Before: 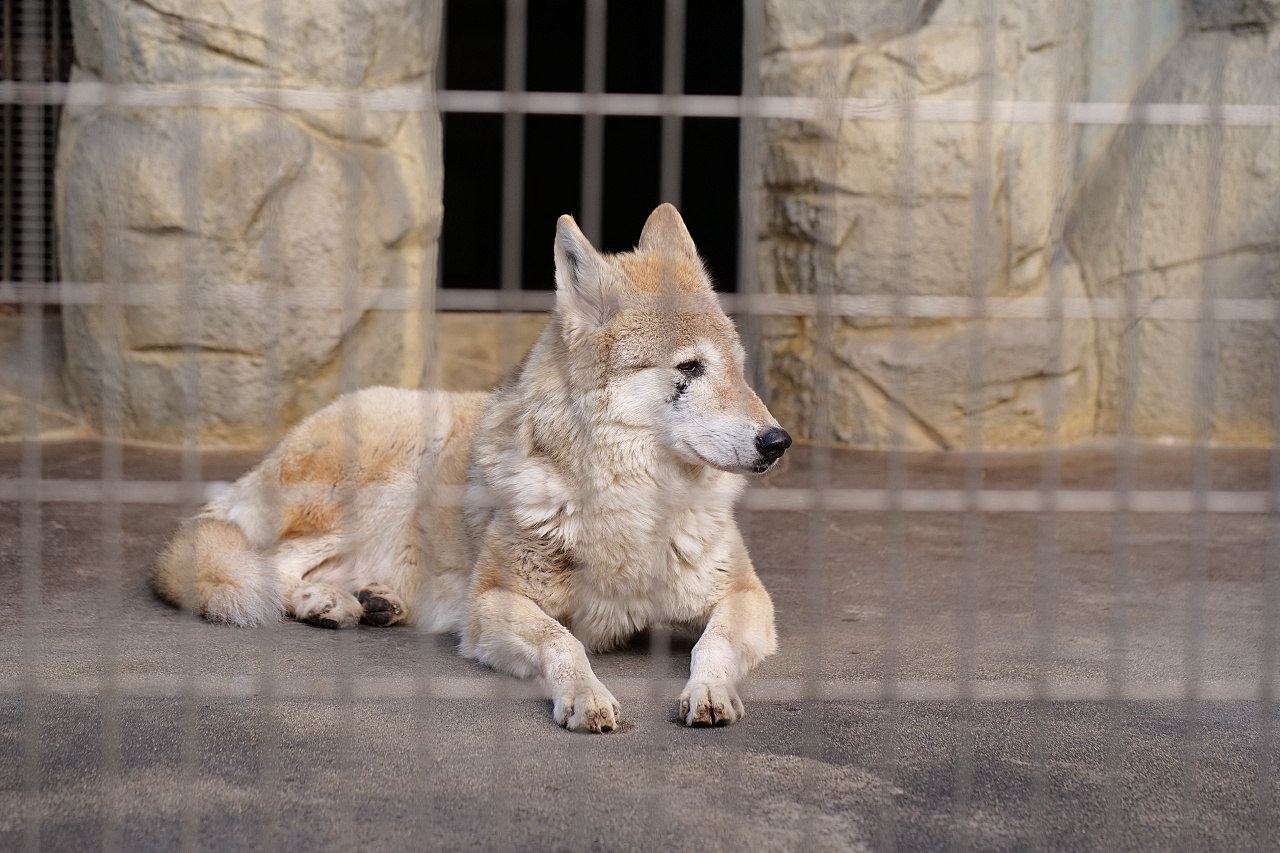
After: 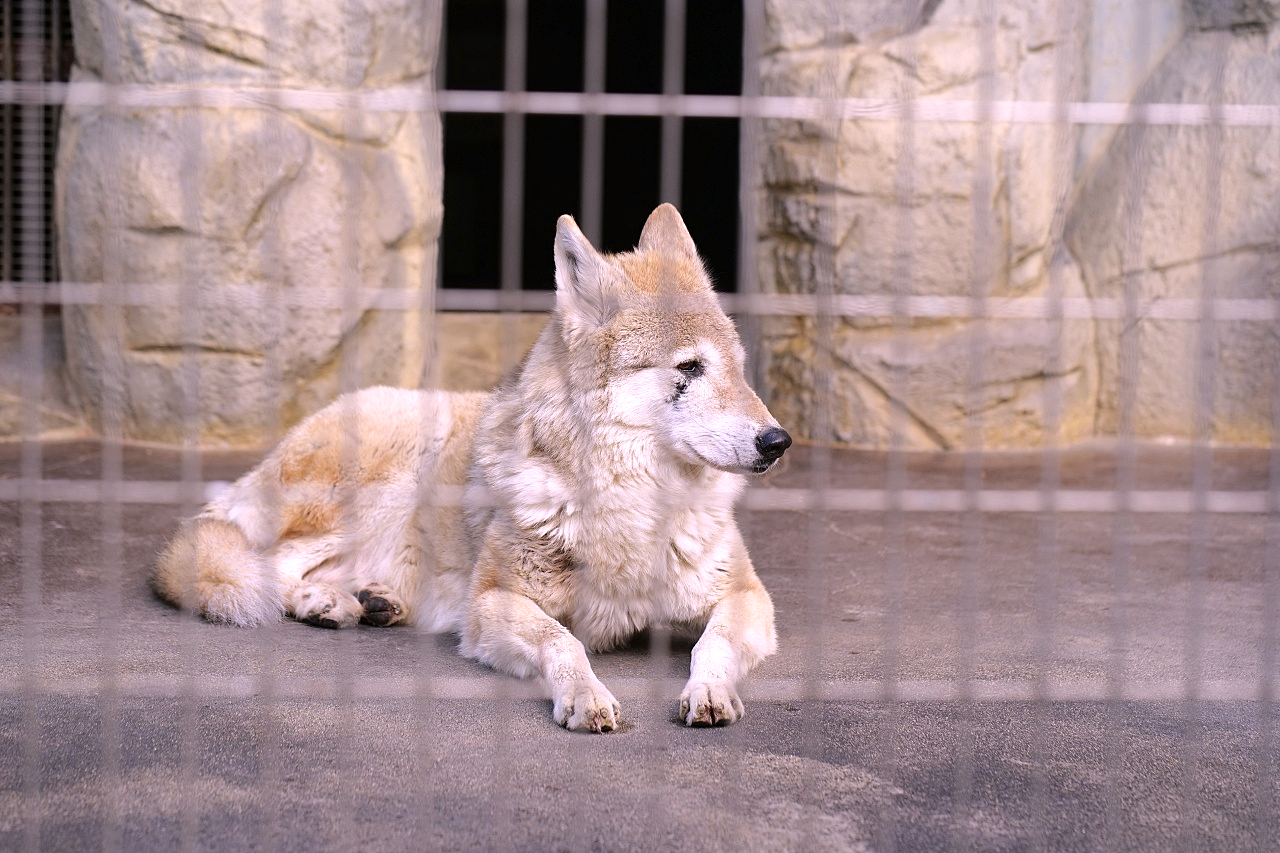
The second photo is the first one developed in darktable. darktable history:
white balance: red 0.931, blue 1.11
exposure: black level correction 0, exposure 0.5 EV, compensate highlight preservation false
color correction: highlights a* 12.23, highlights b* 5.41
